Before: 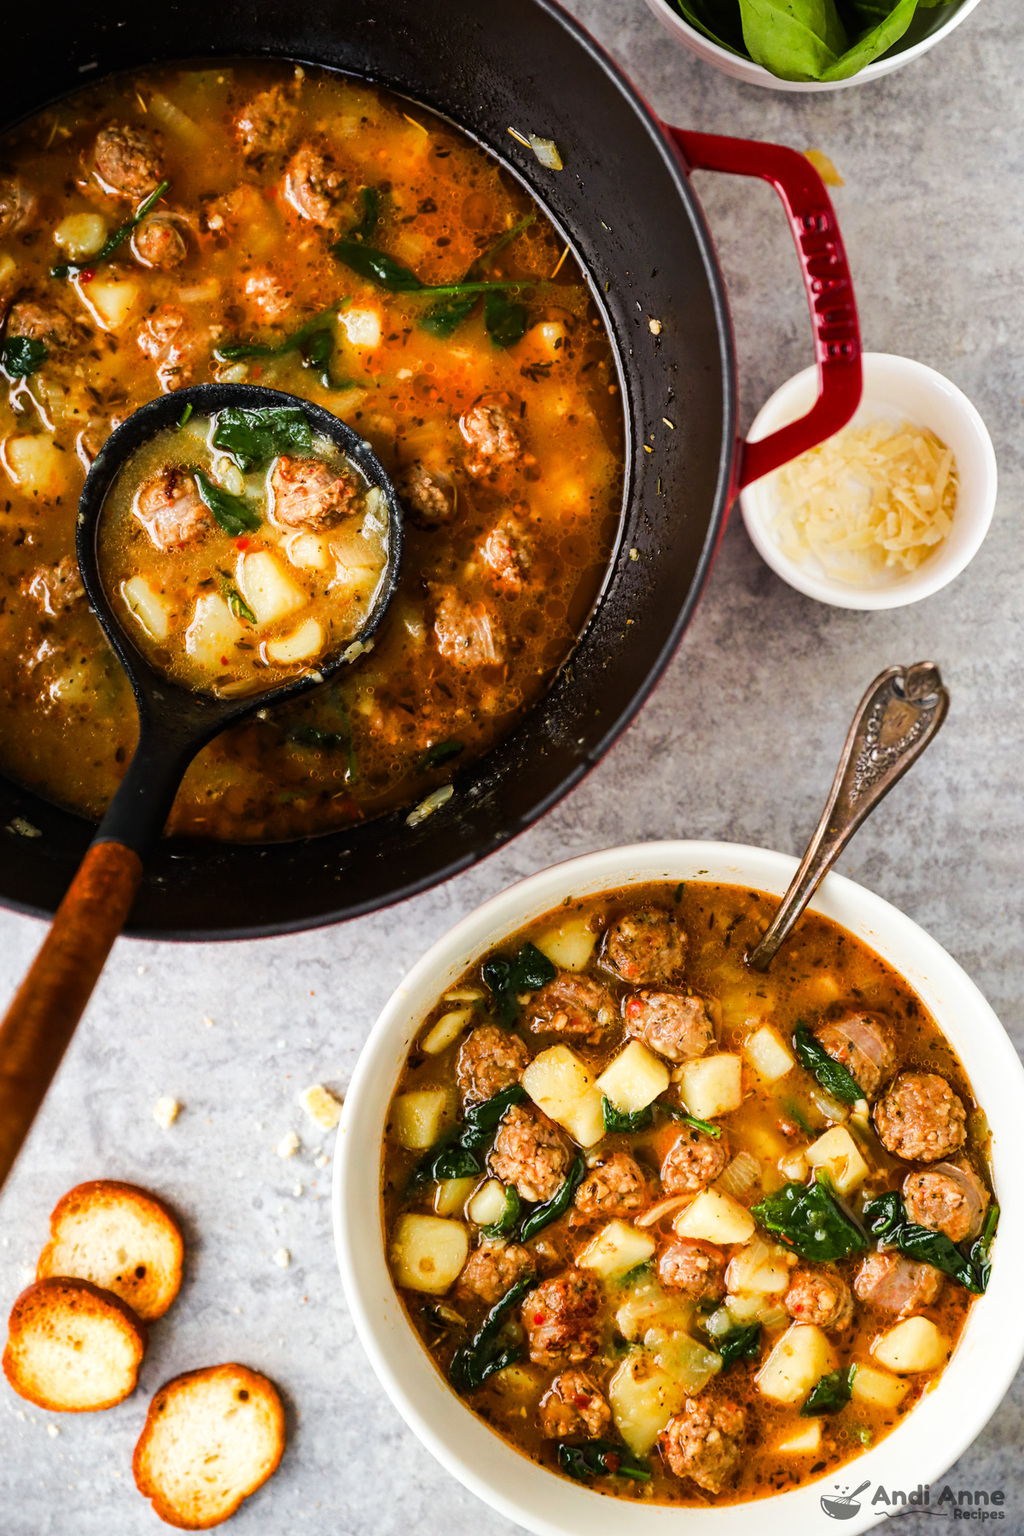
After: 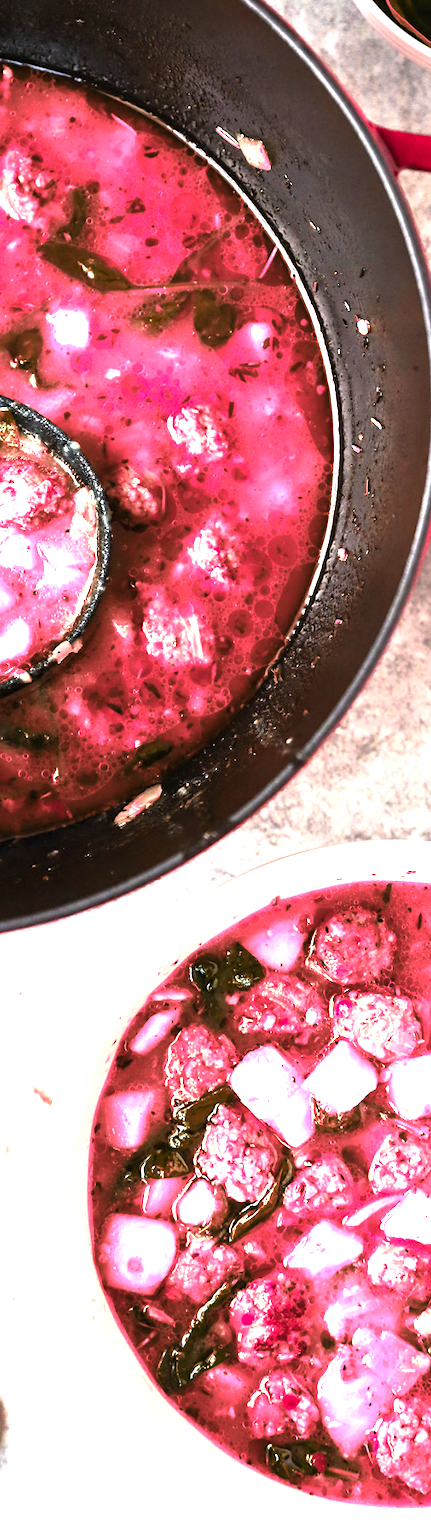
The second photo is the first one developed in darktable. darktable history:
exposure: black level correction 0, exposure 1.625 EV, compensate exposure bias true, compensate highlight preservation false
color zones: curves: ch2 [(0, 0.488) (0.143, 0.417) (0.286, 0.212) (0.429, 0.179) (0.571, 0.154) (0.714, 0.415) (0.857, 0.495) (1, 0.488)]
crop: left 28.583%, right 29.231%
